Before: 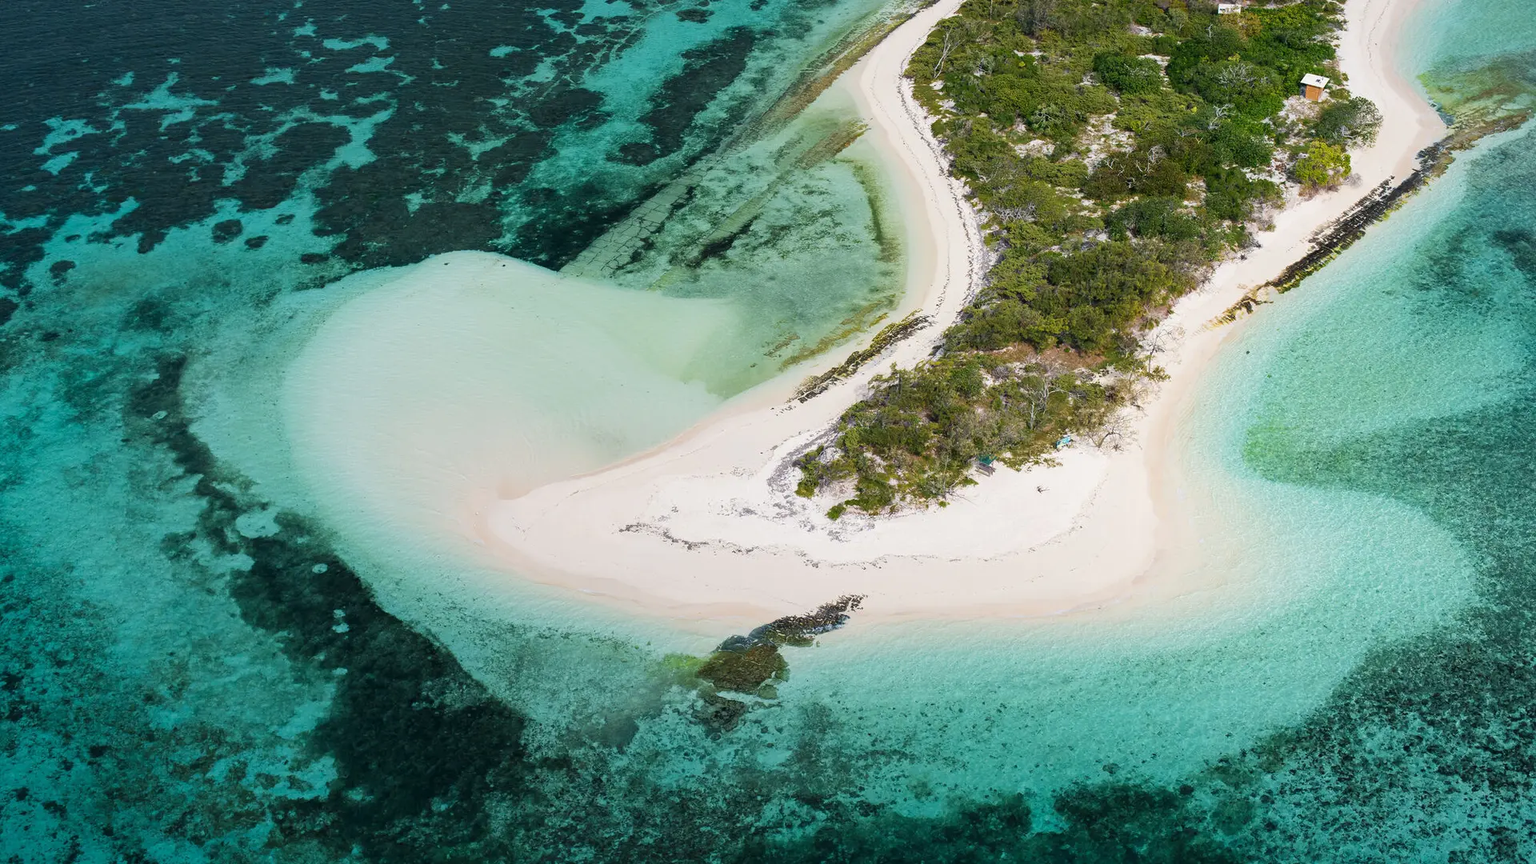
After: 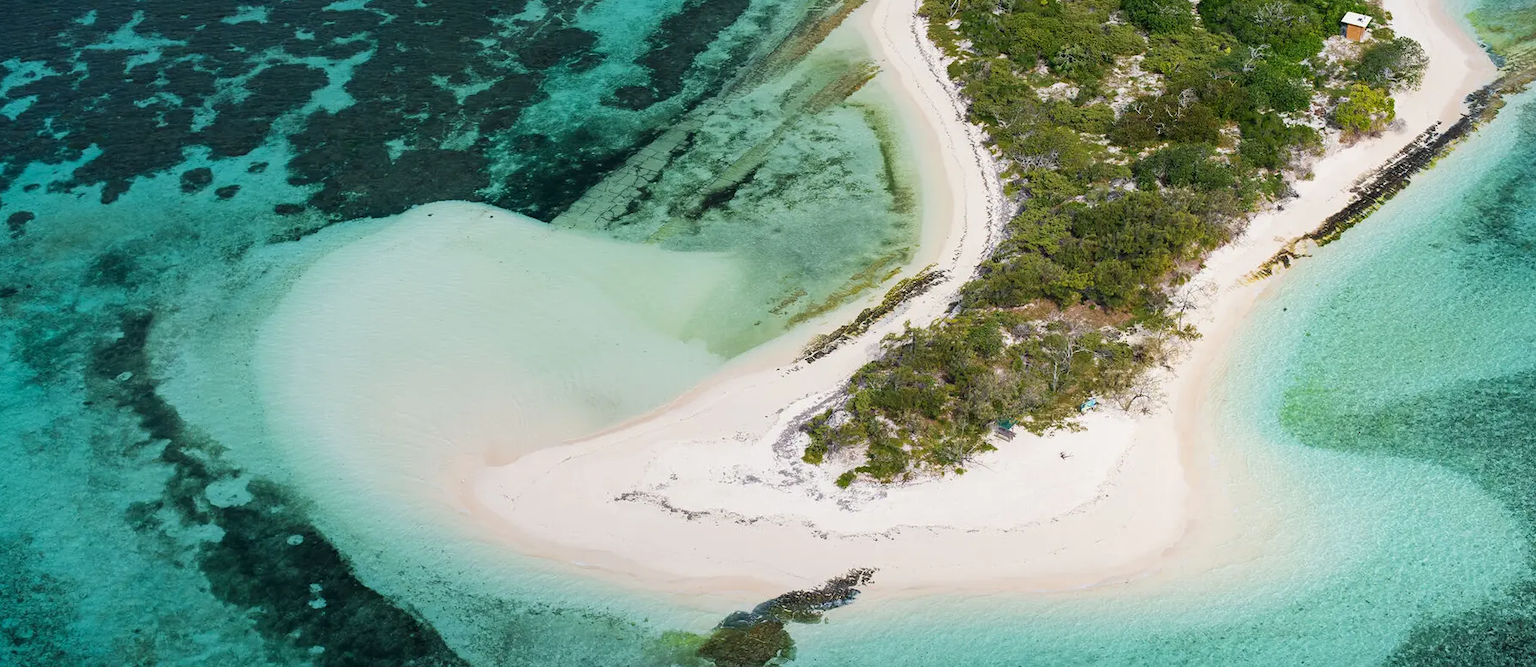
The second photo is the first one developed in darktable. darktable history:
crop: left 2.857%, top 7.242%, right 3.372%, bottom 20.334%
